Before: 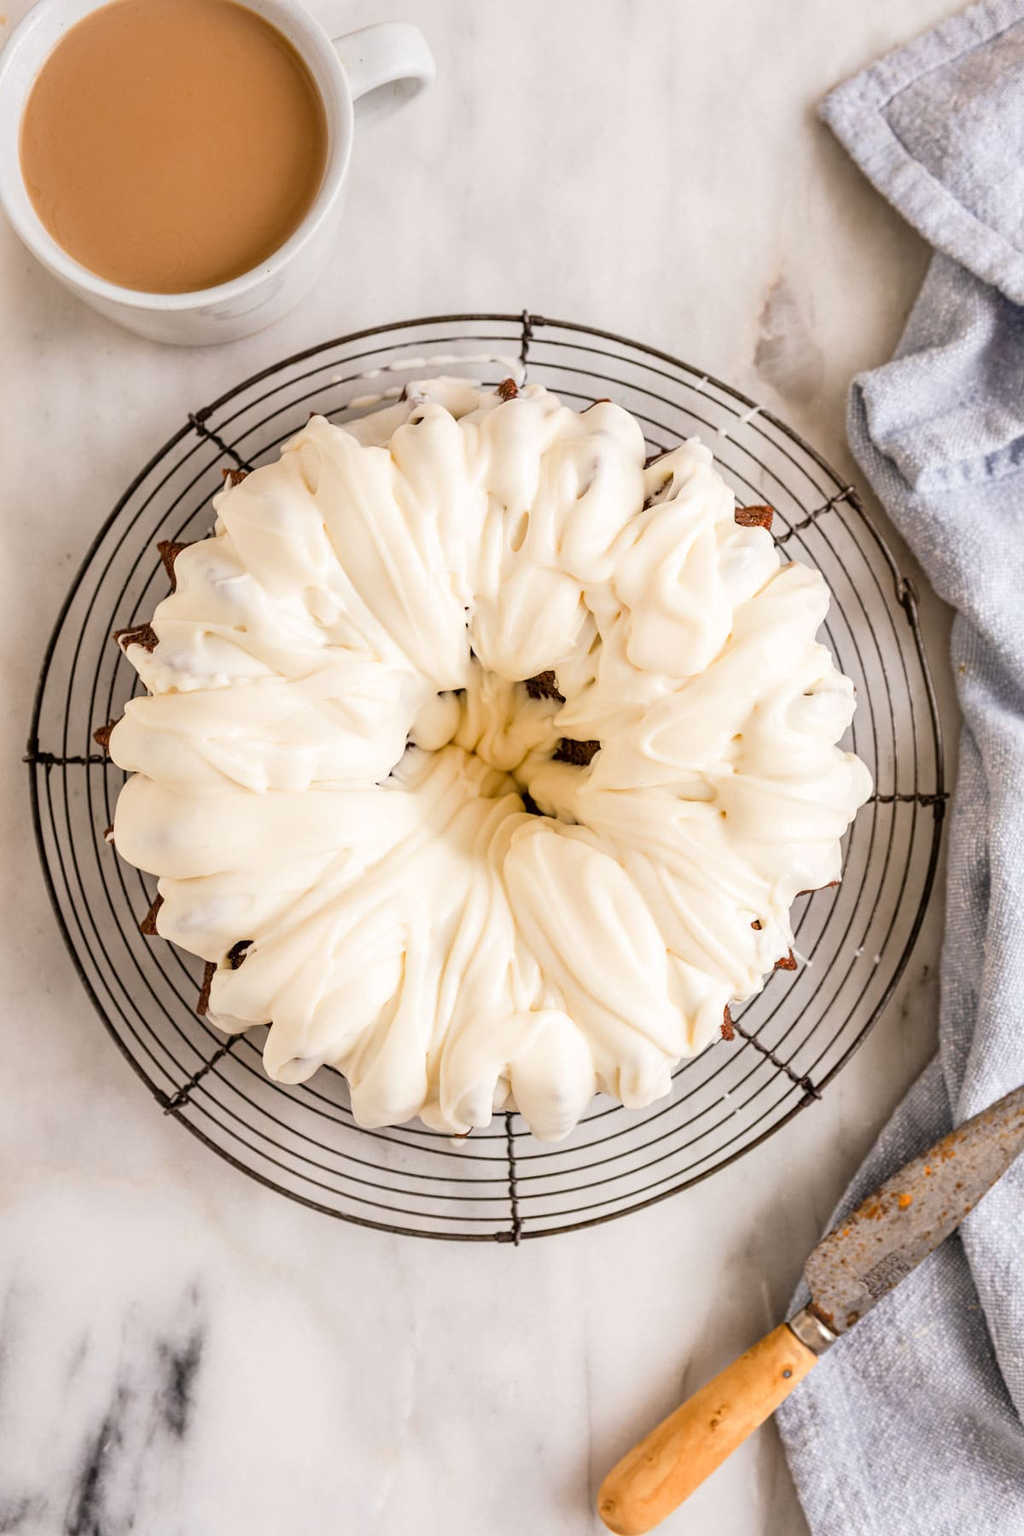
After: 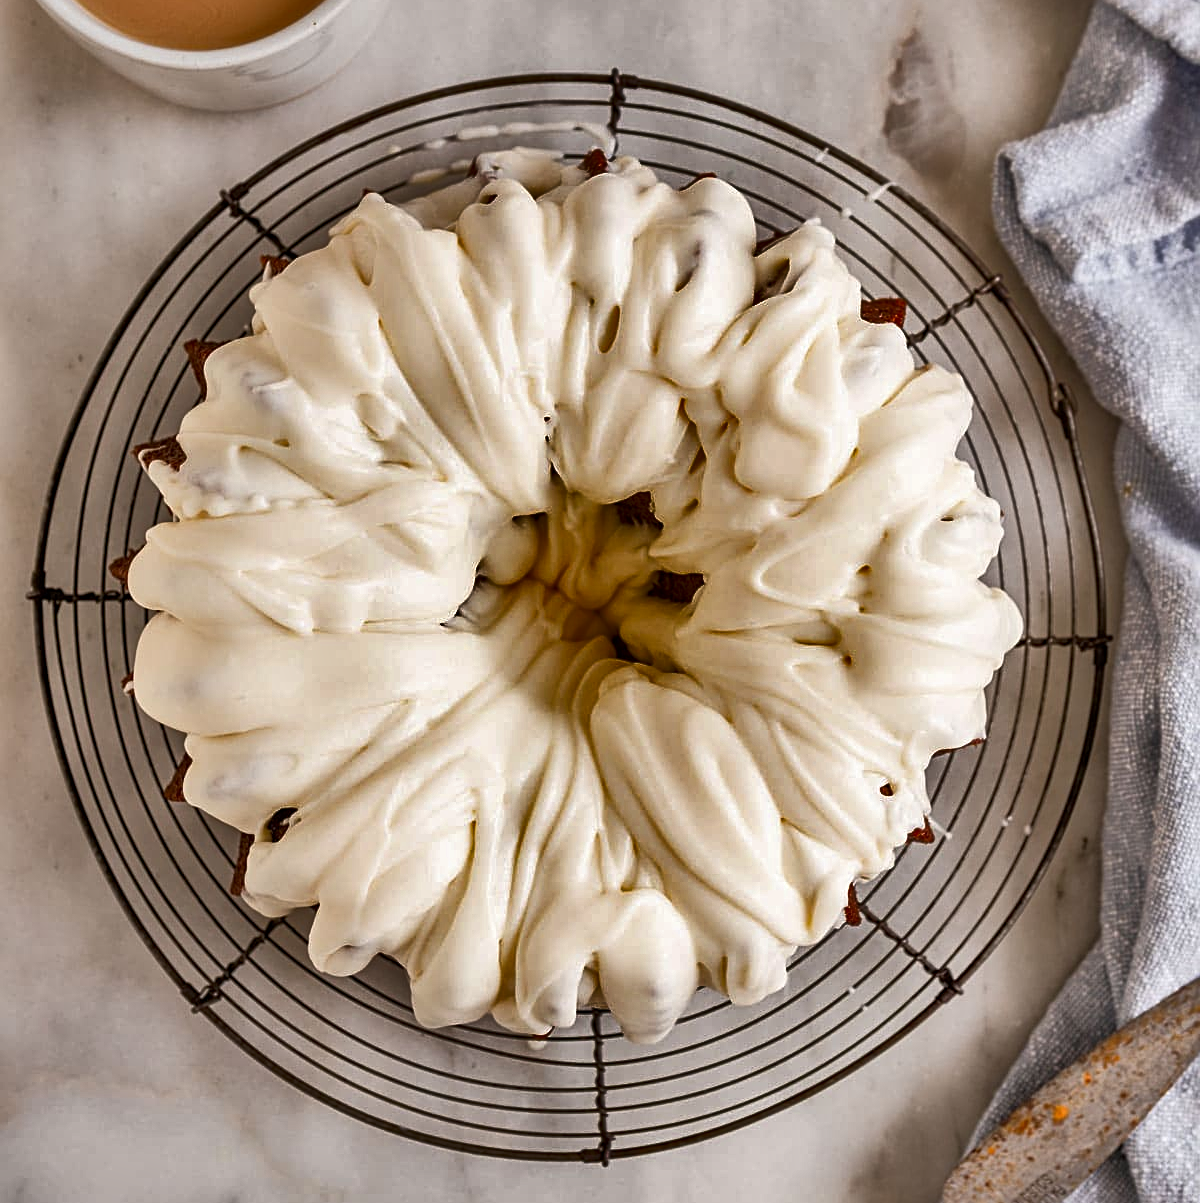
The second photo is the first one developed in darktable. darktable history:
sharpen: radius 2.176, amount 0.381, threshold 0.199
crop: top 16.375%, bottom 16.756%
shadows and highlights: shadows 24.55, highlights -78.84, shadows color adjustment 97.66%, soften with gaussian
